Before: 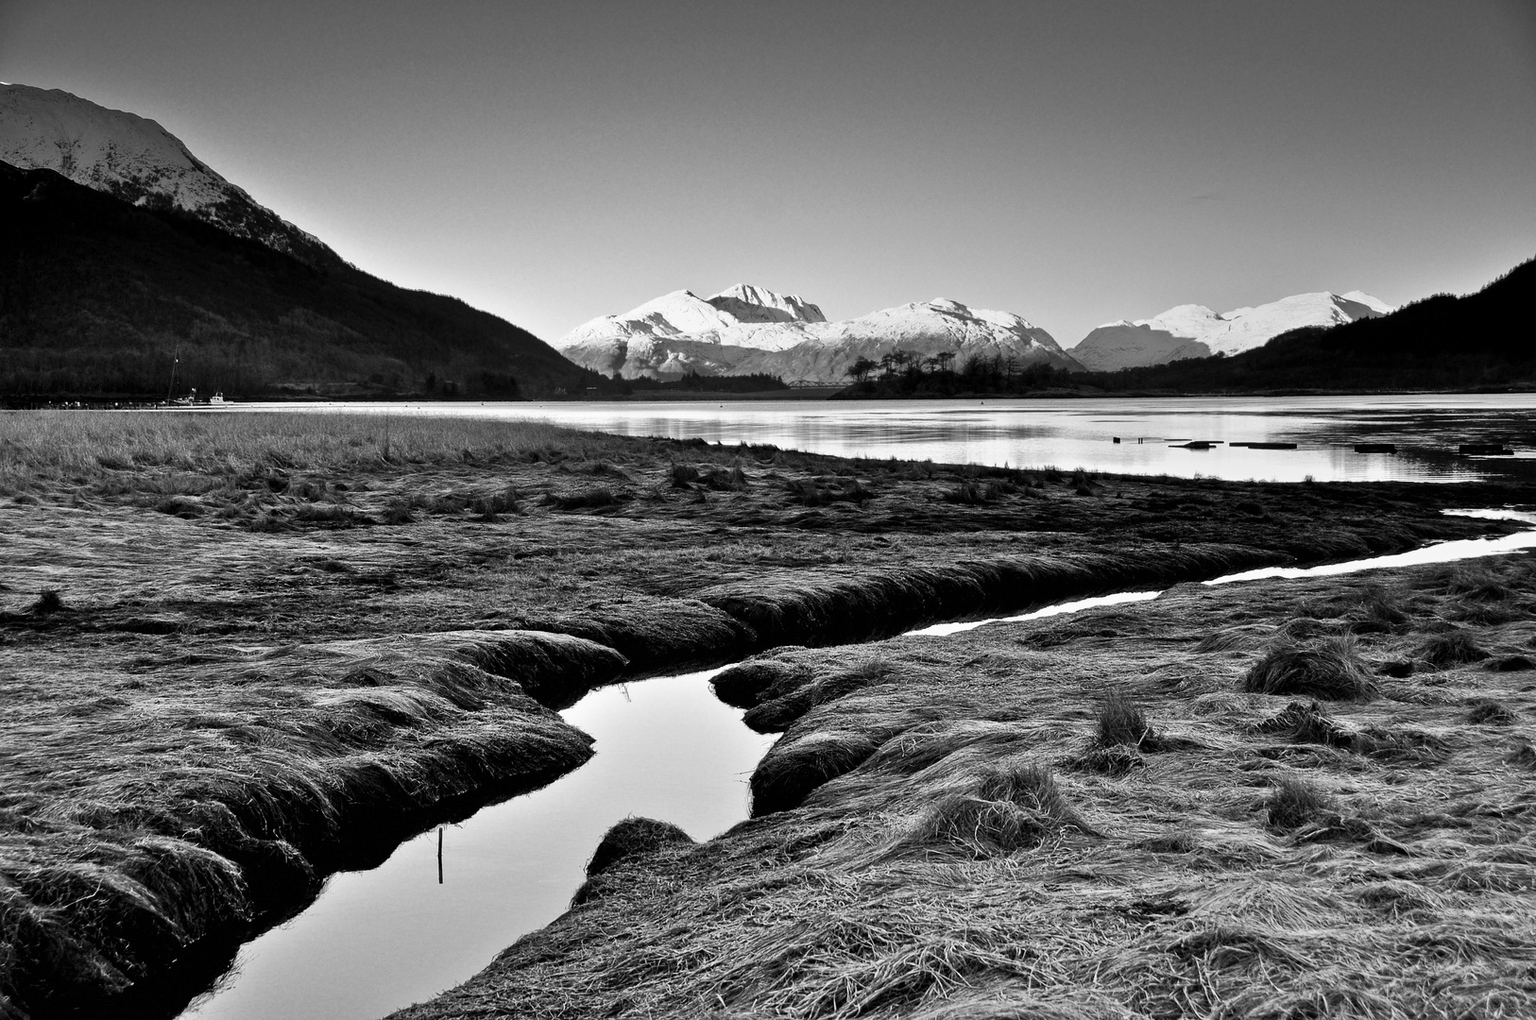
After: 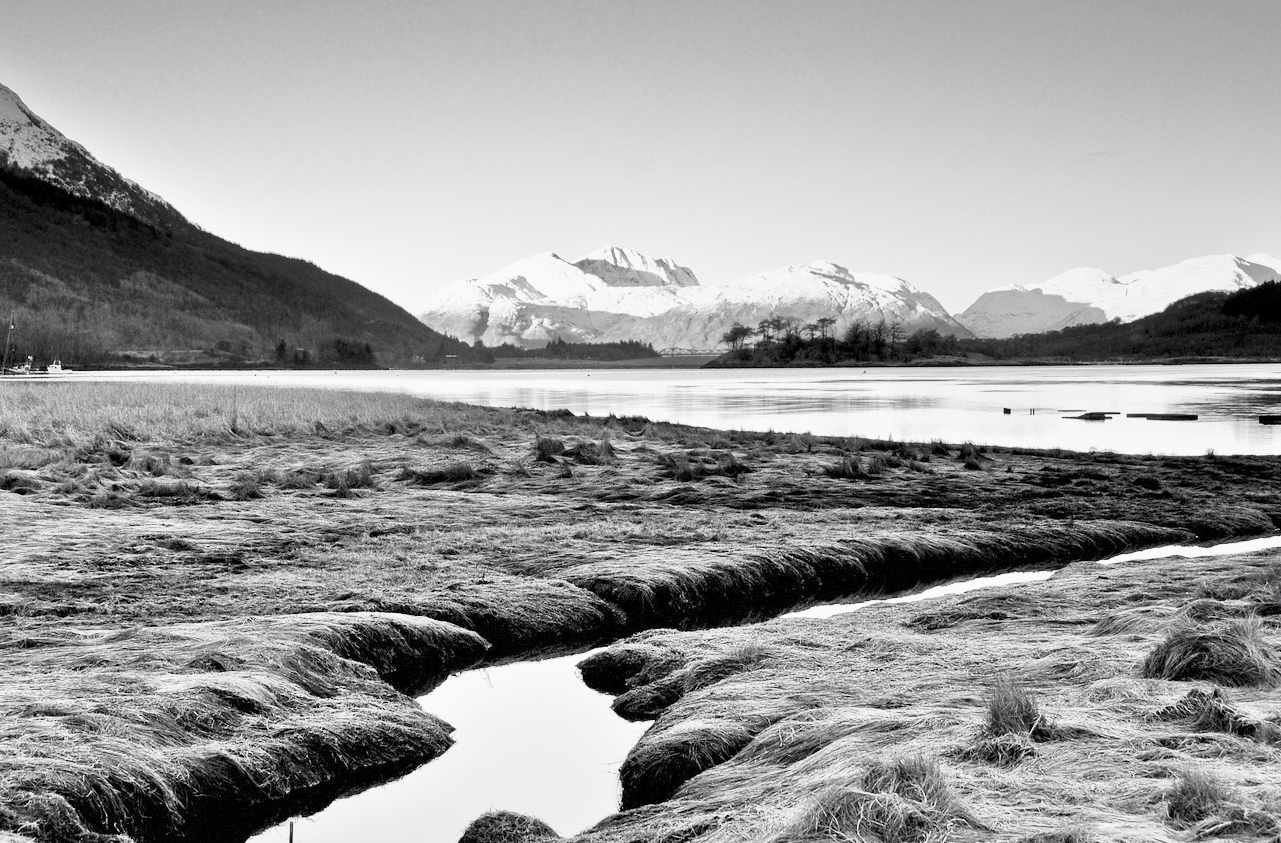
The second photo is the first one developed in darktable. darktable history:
crop and rotate: left 10.77%, top 5.1%, right 10.41%, bottom 16.76%
filmic rgb: middle gray luminance 4.29%, black relative exposure -13 EV, white relative exposure 5 EV, threshold 6 EV, target black luminance 0%, hardness 5.19, latitude 59.69%, contrast 0.767, highlights saturation mix 5%, shadows ↔ highlights balance 25.95%, add noise in highlights 0, color science v3 (2019), use custom middle-gray values true, iterations of high-quality reconstruction 0, contrast in highlights soft, enable highlight reconstruction true
